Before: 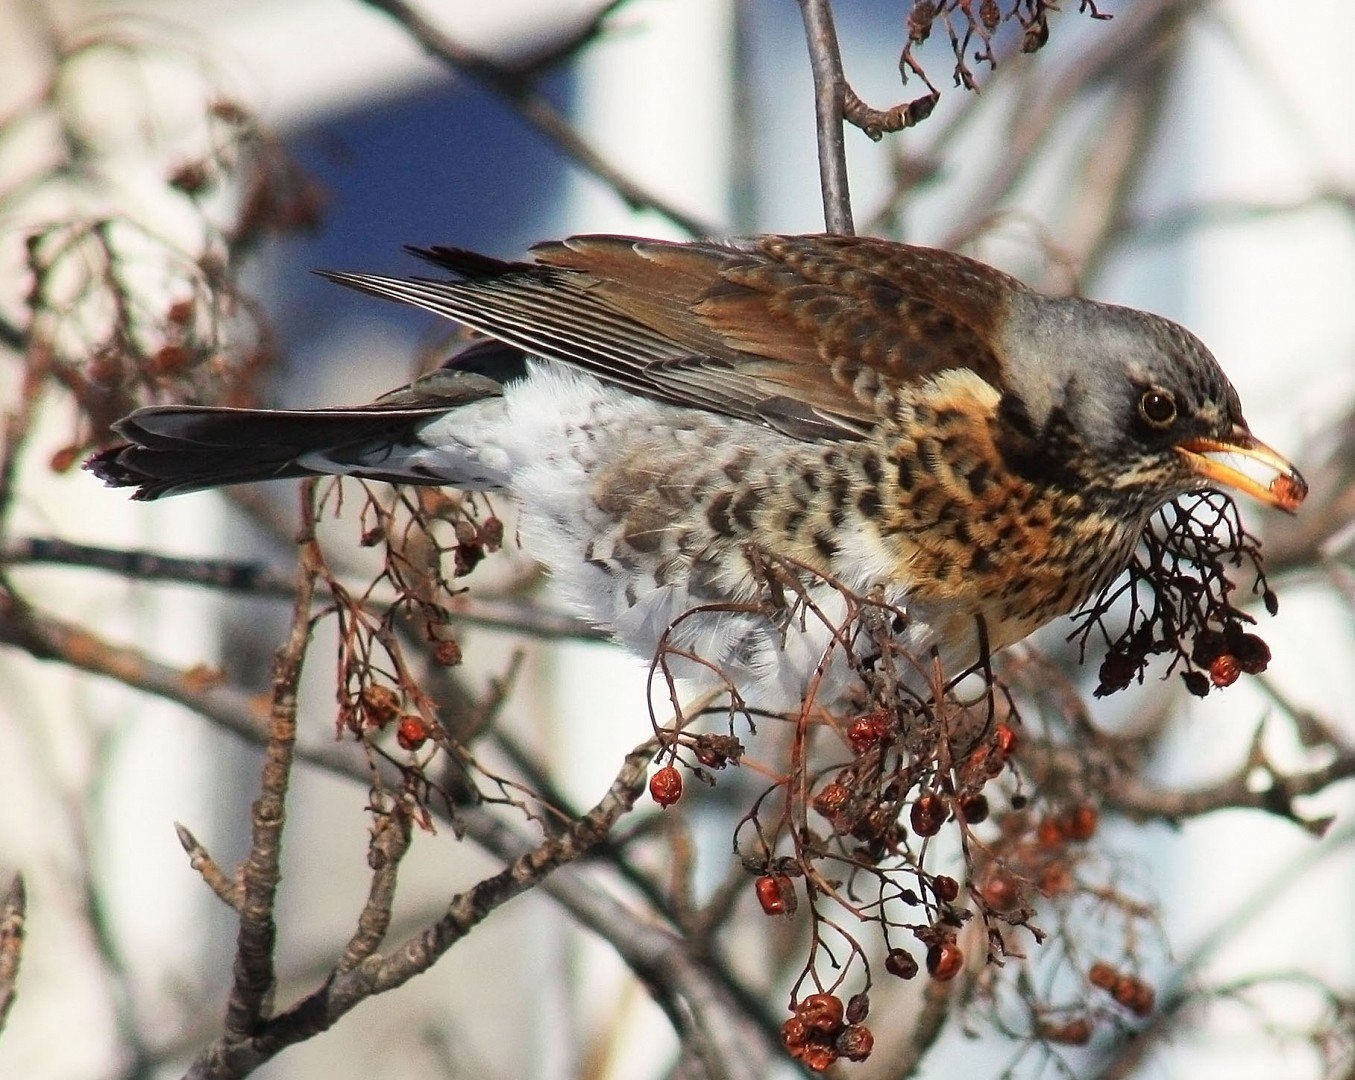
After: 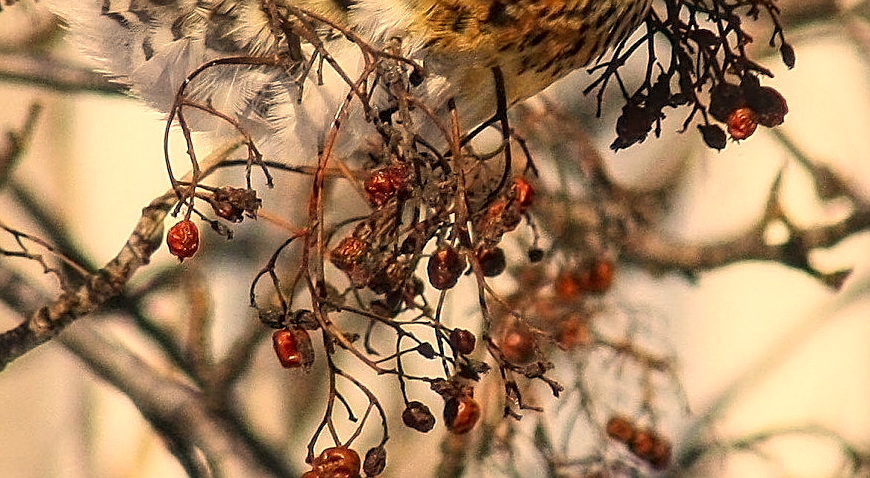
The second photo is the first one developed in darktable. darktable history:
color correction: highlights a* 14.97, highlights b* 30.89
sharpen: on, module defaults
local contrast: on, module defaults
crop and rotate: left 35.744%, top 50.721%, bottom 4.962%
